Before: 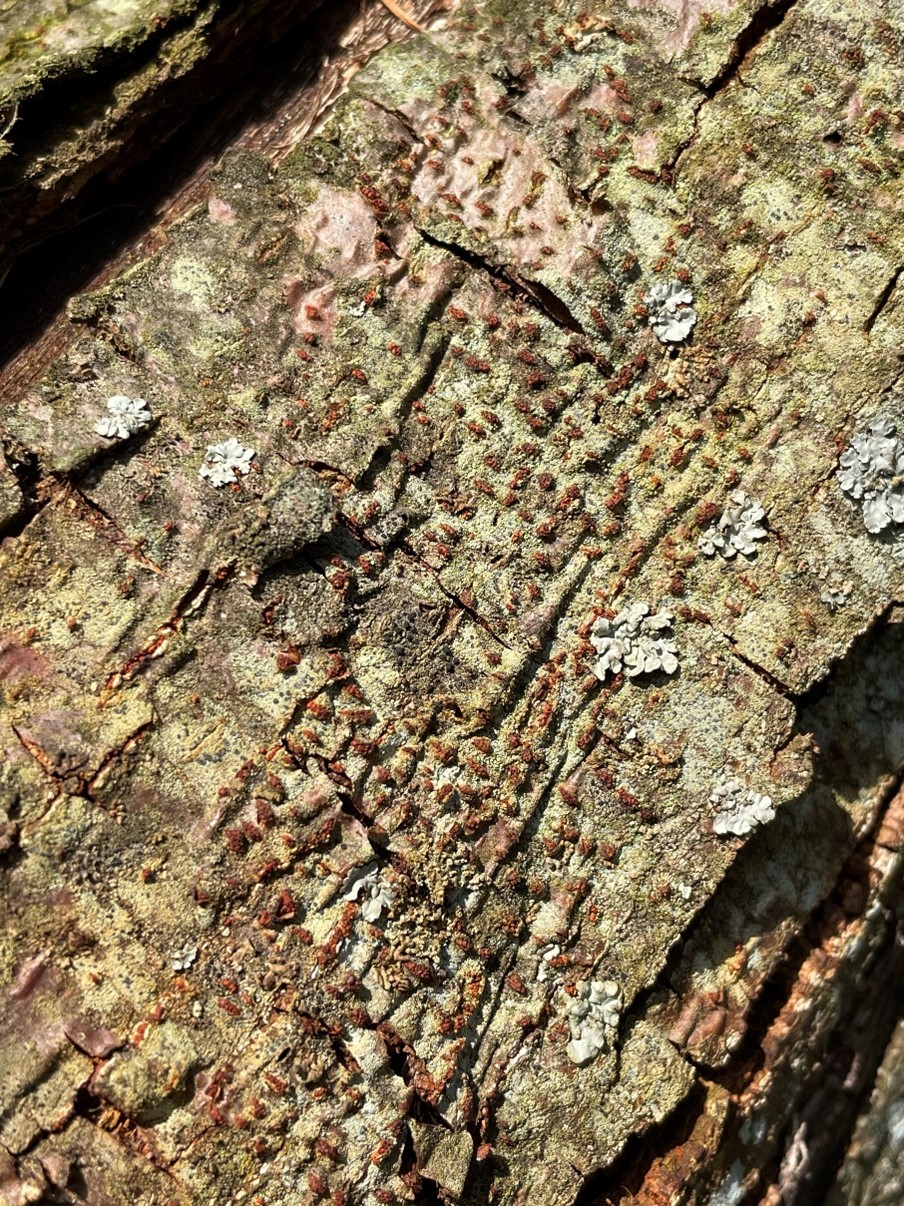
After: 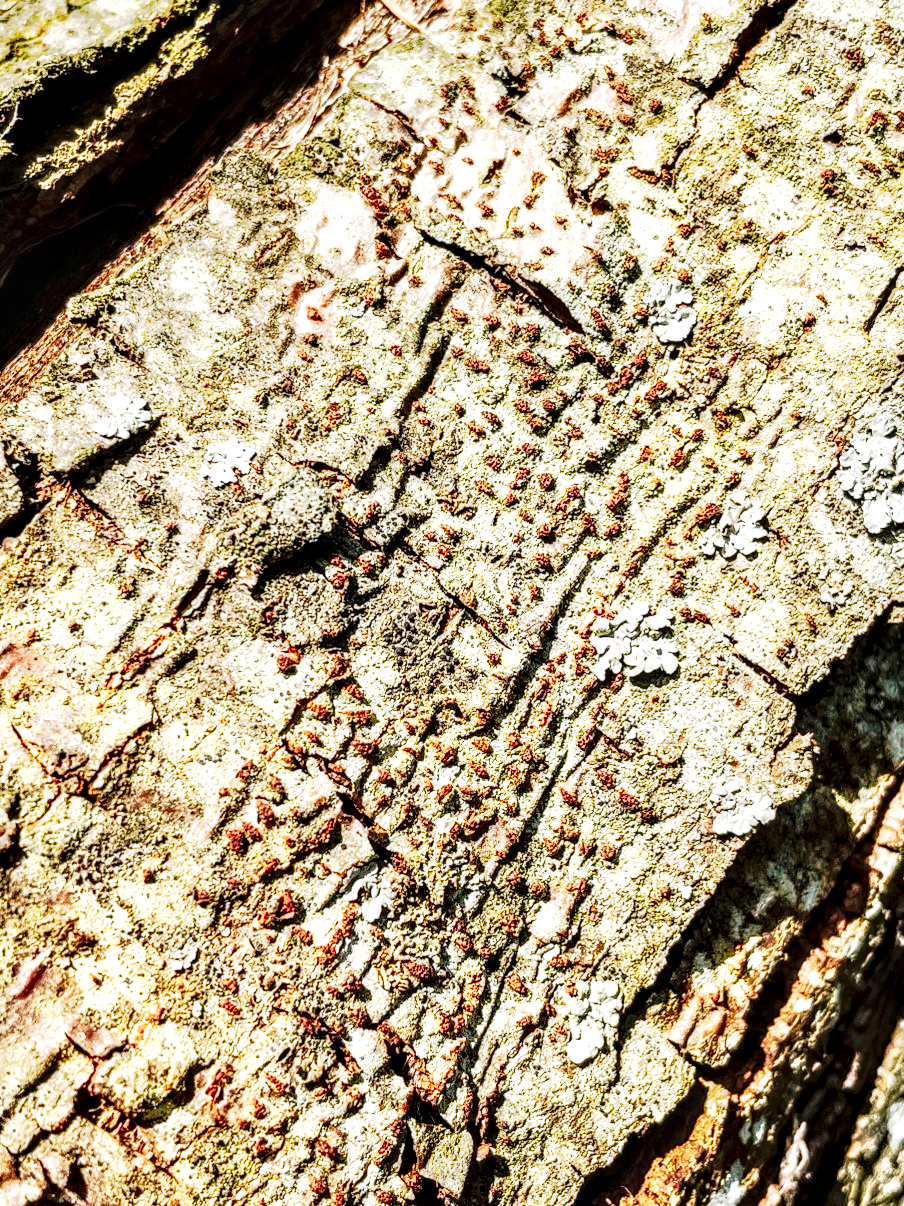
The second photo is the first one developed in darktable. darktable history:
exposure: black level correction 0, exposure 1.969 EV, compensate highlight preservation false
contrast brightness saturation: contrast 0.122, brightness -0.117, saturation 0.204
tone curve: curves: ch0 [(0, 0.032) (0.094, 0.08) (0.265, 0.208) (0.41, 0.417) (0.498, 0.496) (0.638, 0.673) (0.819, 0.841) (0.96, 0.899)]; ch1 [(0, 0) (0.161, 0.092) (0.37, 0.302) (0.417, 0.434) (0.495, 0.498) (0.576, 0.589) (0.725, 0.765) (1, 1)]; ch2 [(0, 0) (0.352, 0.403) (0.45, 0.469) (0.521, 0.515) (0.59, 0.579) (1, 1)], preserve colors none
local contrast: highlights 20%, detail 197%
